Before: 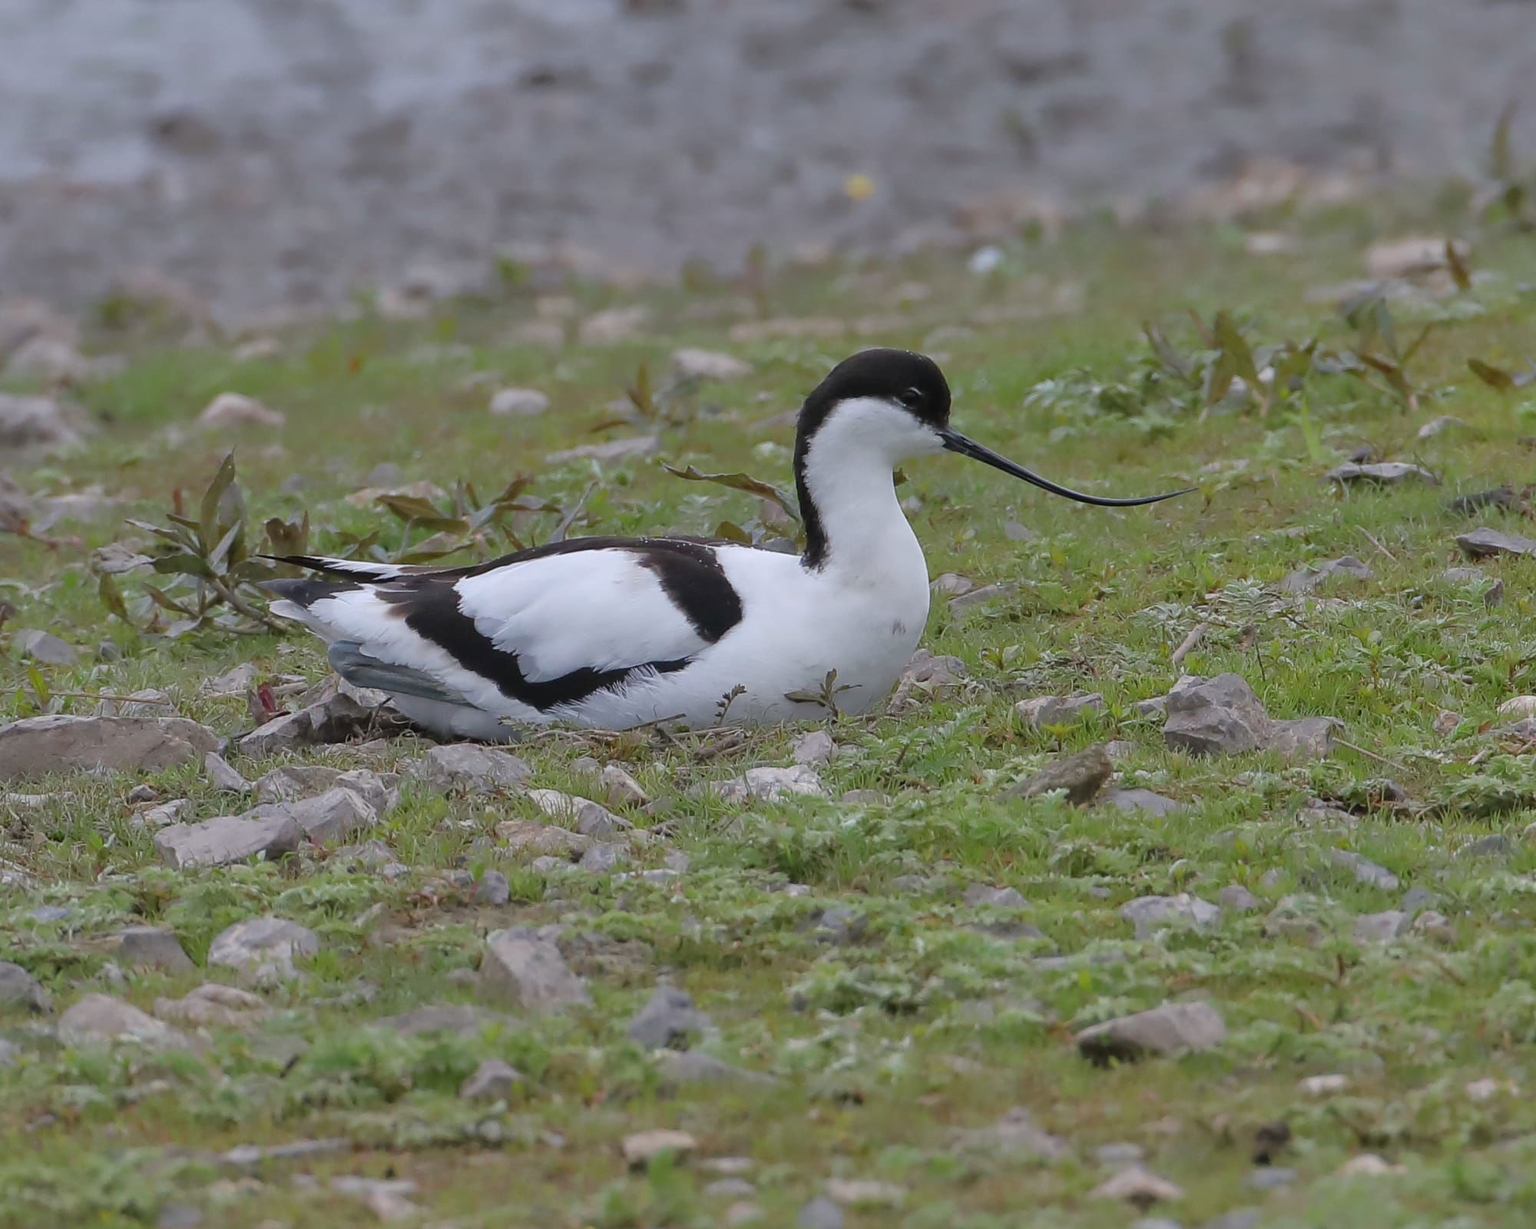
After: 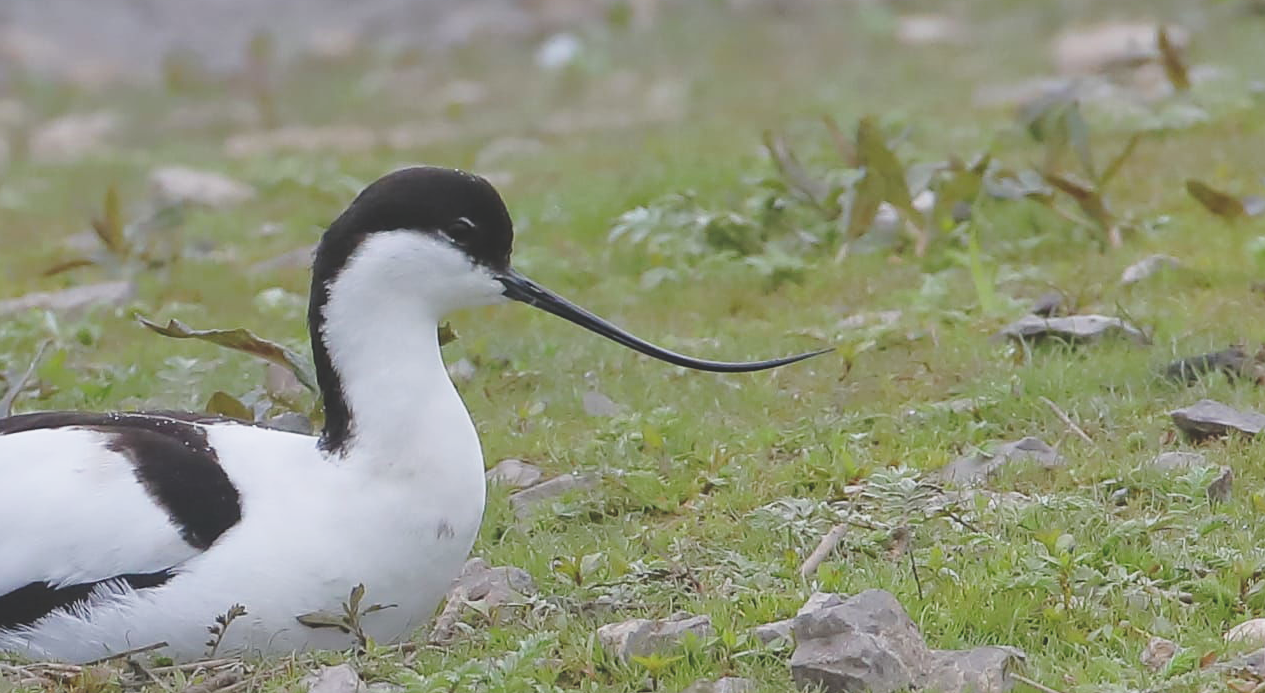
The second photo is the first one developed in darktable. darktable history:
crop: left 36.261%, top 17.94%, right 0.487%, bottom 38.688%
base curve: curves: ch0 [(0, 0) (0.028, 0.03) (0.121, 0.232) (0.46, 0.748) (0.859, 0.968) (1, 1)], preserve colors none
exposure: black level correction -0.035, exposure -0.495 EV, compensate highlight preservation false
sharpen: amount 0.216
